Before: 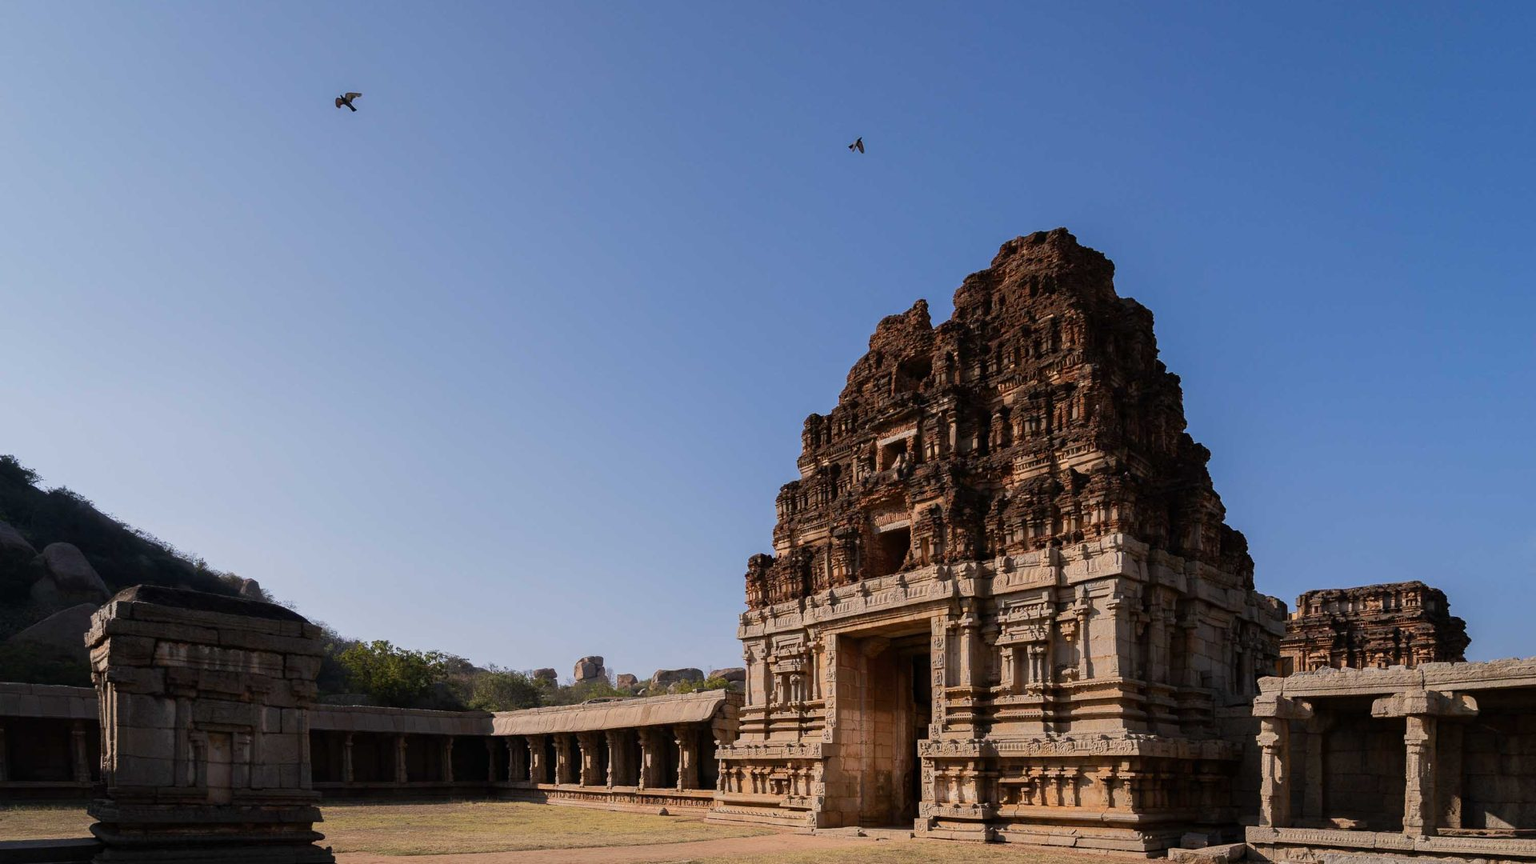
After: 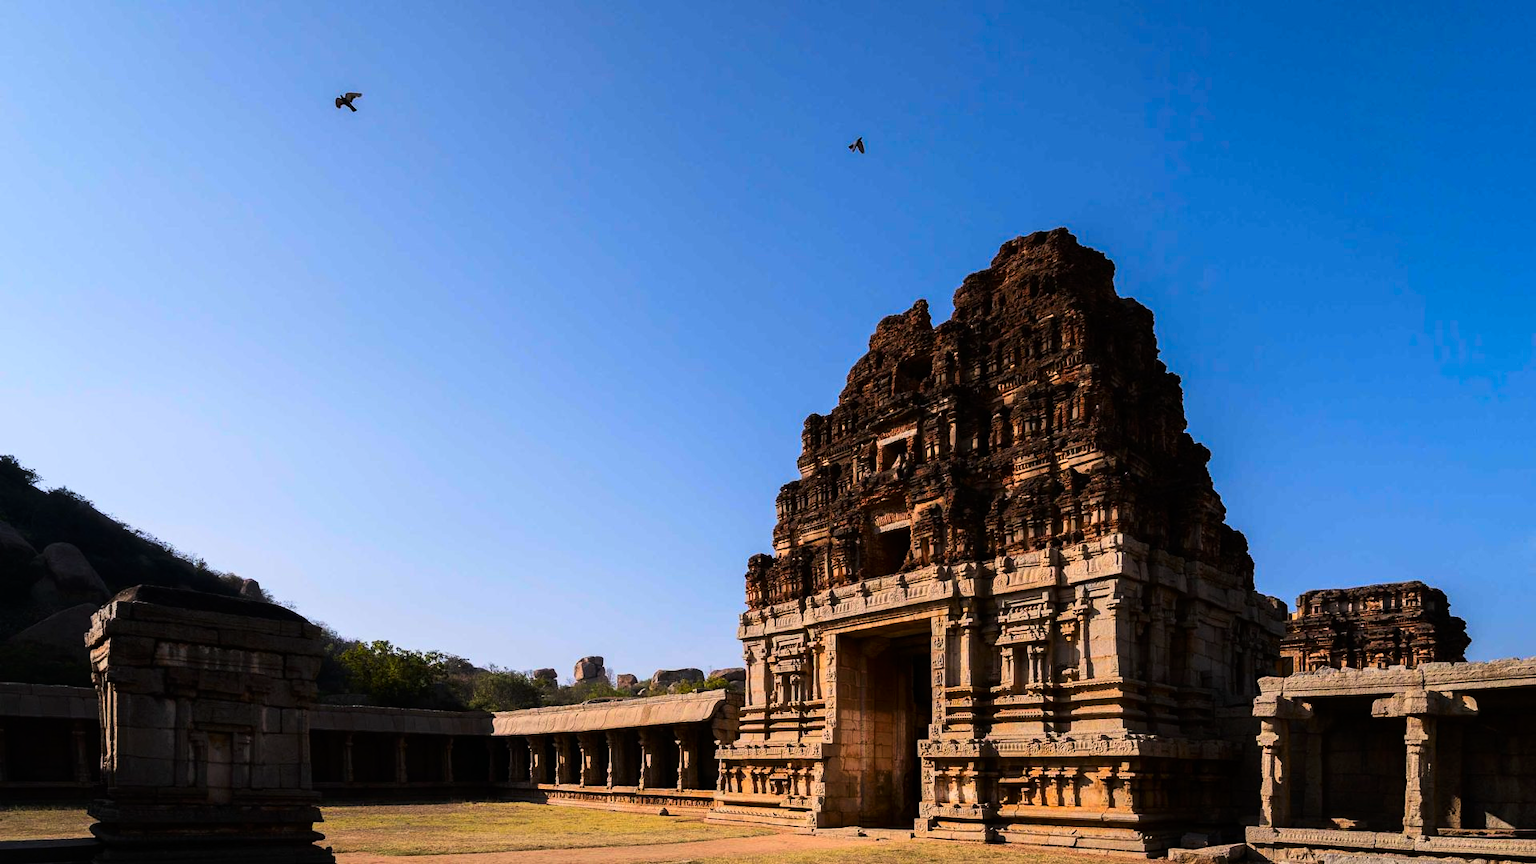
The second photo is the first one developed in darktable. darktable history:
tone curve: curves: ch0 [(0, 0) (0.137, 0.063) (0.255, 0.176) (0.502, 0.502) (0.749, 0.839) (1, 1)], color space Lab, linked channels, preserve colors none
contrast brightness saturation: saturation 0.5
